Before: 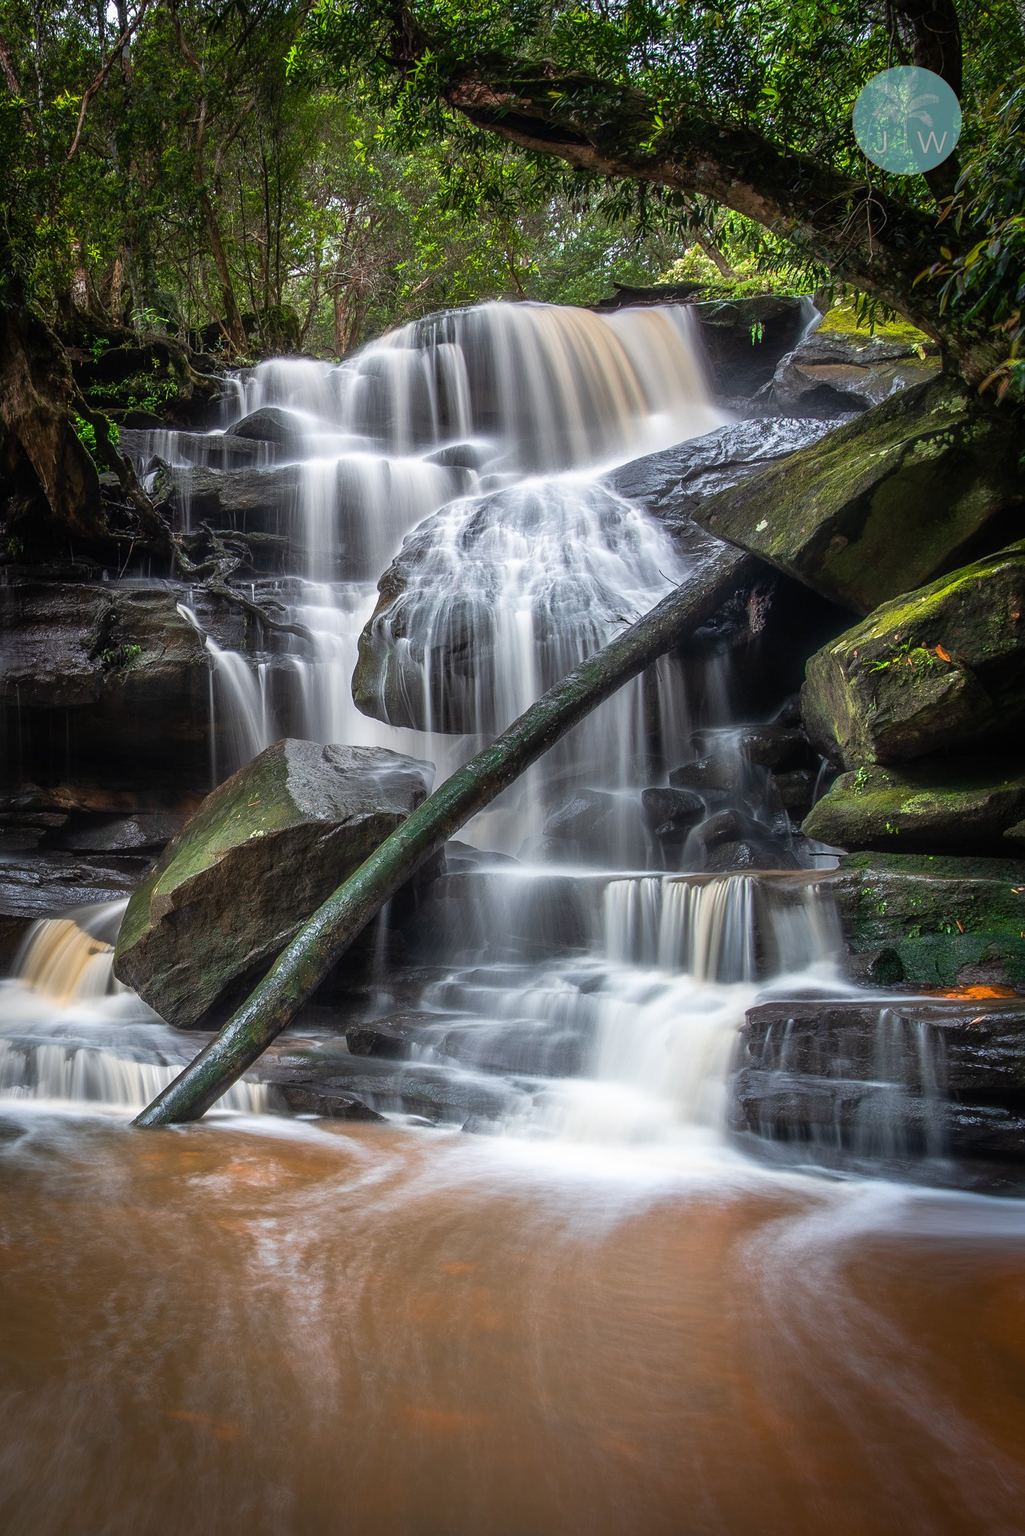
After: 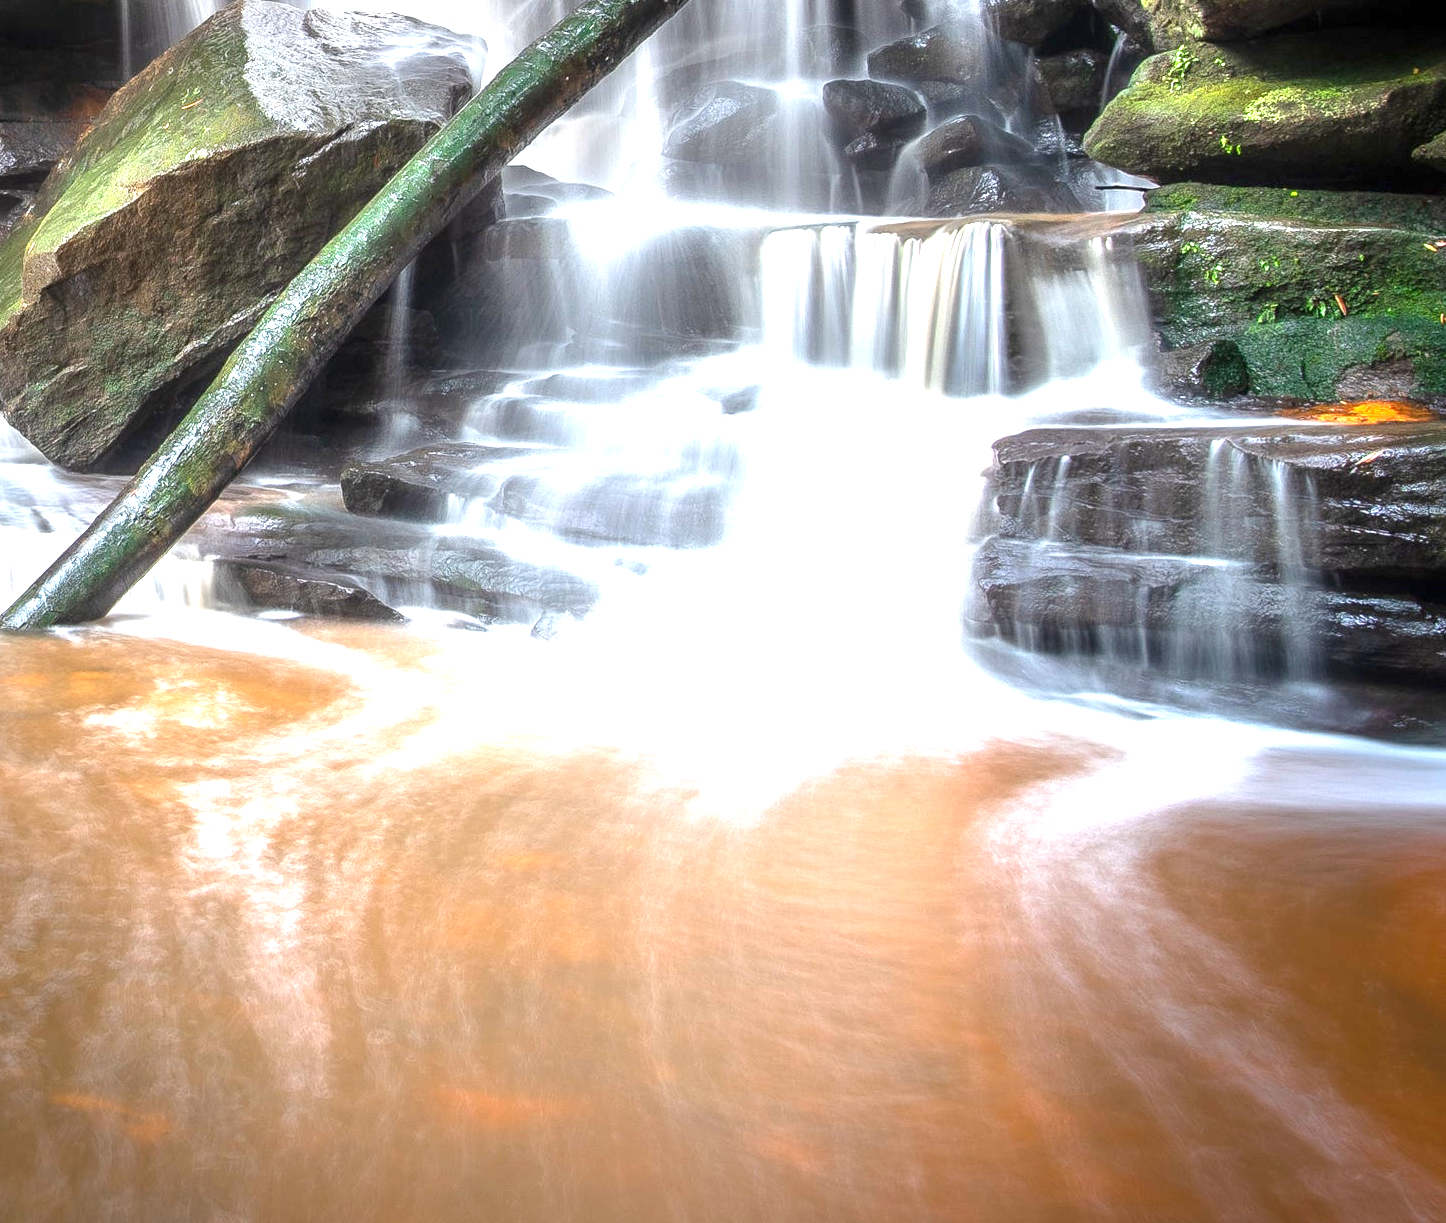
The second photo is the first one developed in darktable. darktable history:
exposure: black level correction 0.001, exposure 1.735 EV, compensate highlight preservation false
crop and rotate: left 13.306%, top 48.129%, bottom 2.928%
